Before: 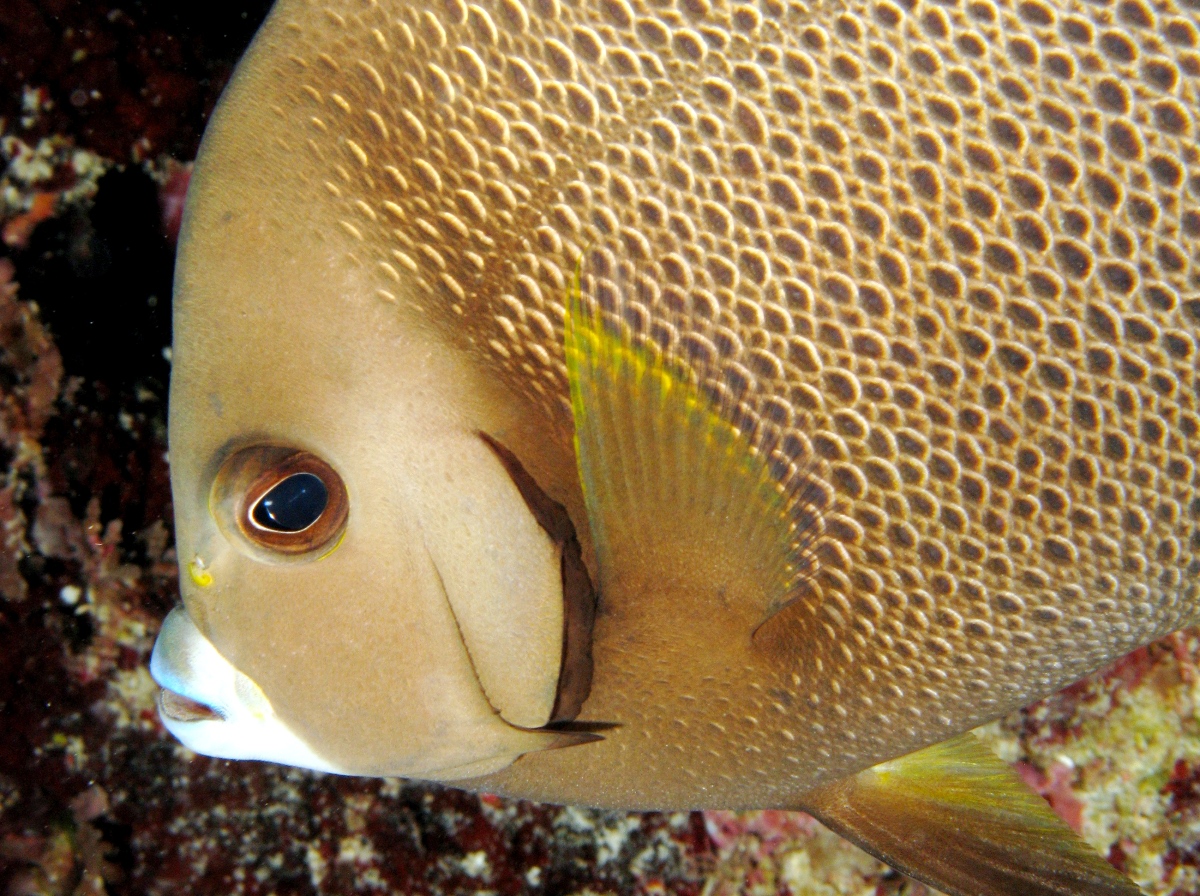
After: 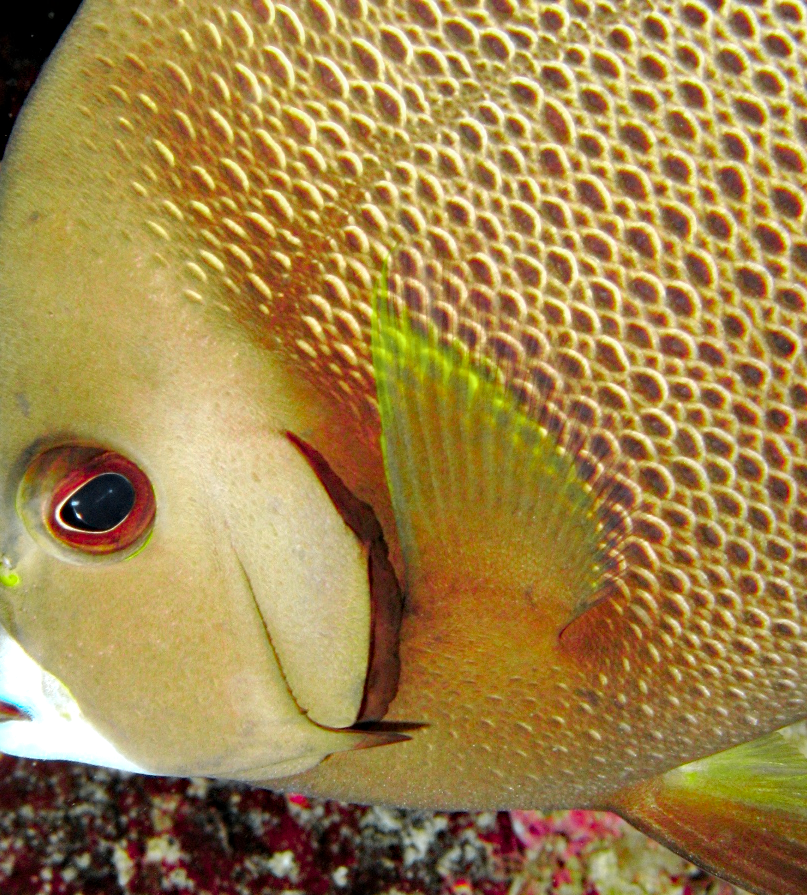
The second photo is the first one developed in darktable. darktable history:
shadows and highlights: low approximation 0.01, soften with gaussian
color zones: curves: ch0 [(0, 0.533) (0.126, 0.533) (0.234, 0.533) (0.368, 0.357) (0.5, 0.5) (0.625, 0.5) (0.74, 0.637) (0.875, 0.5)]; ch1 [(0.004, 0.708) (0.129, 0.662) (0.25, 0.5) (0.375, 0.331) (0.496, 0.396) (0.625, 0.649) (0.739, 0.26) (0.875, 0.5) (1, 0.478)]; ch2 [(0, 0.409) (0.132, 0.403) (0.236, 0.558) (0.379, 0.448) (0.5, 0.5) (0.625, 0.5) (0.691, 0.39) (0.875, 0.5)]
haze removal: strength 0.291, distance 0.255, compatibility mode true, adaptive false
crop and rotate: left 16.148%, right 16.553%
